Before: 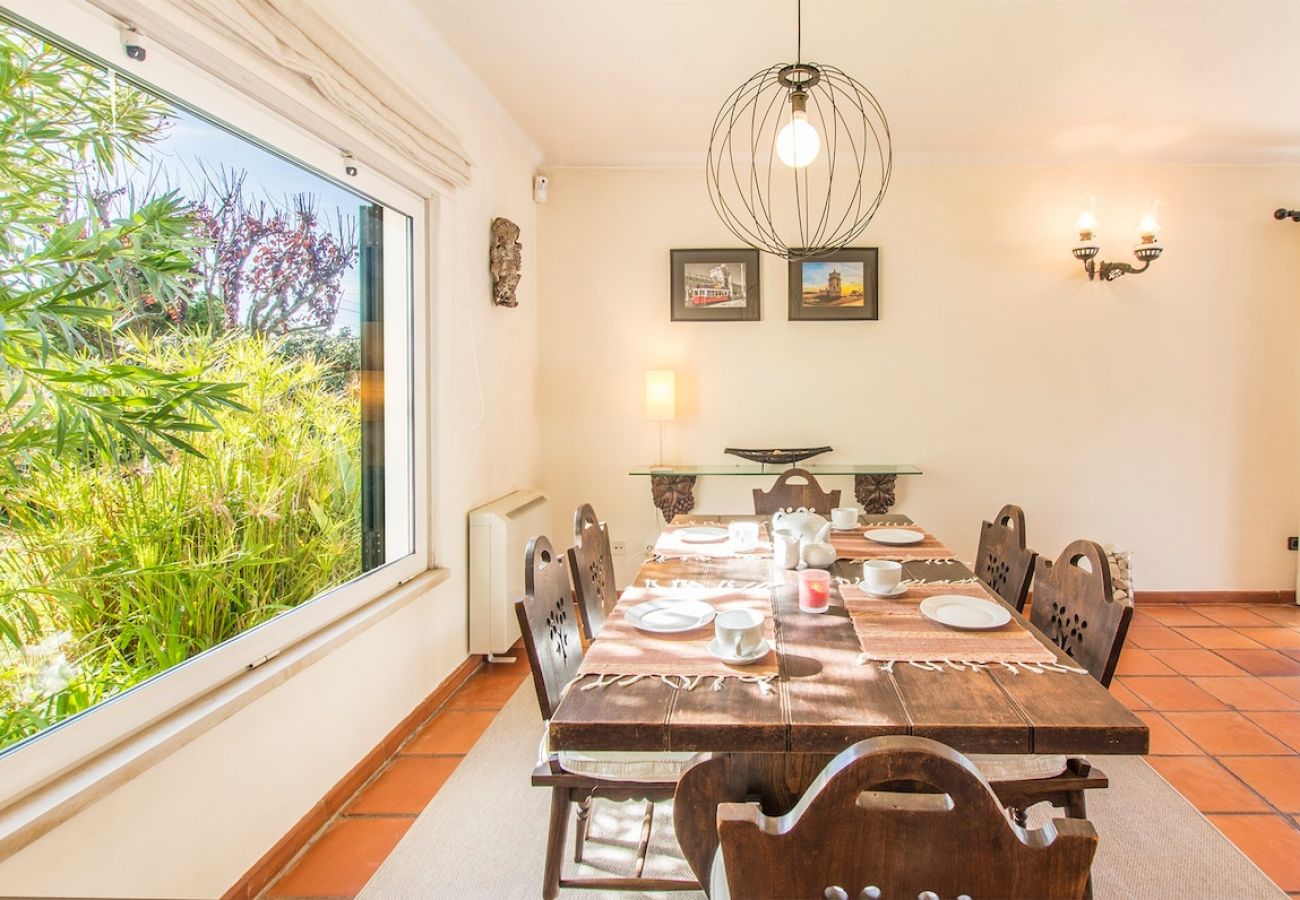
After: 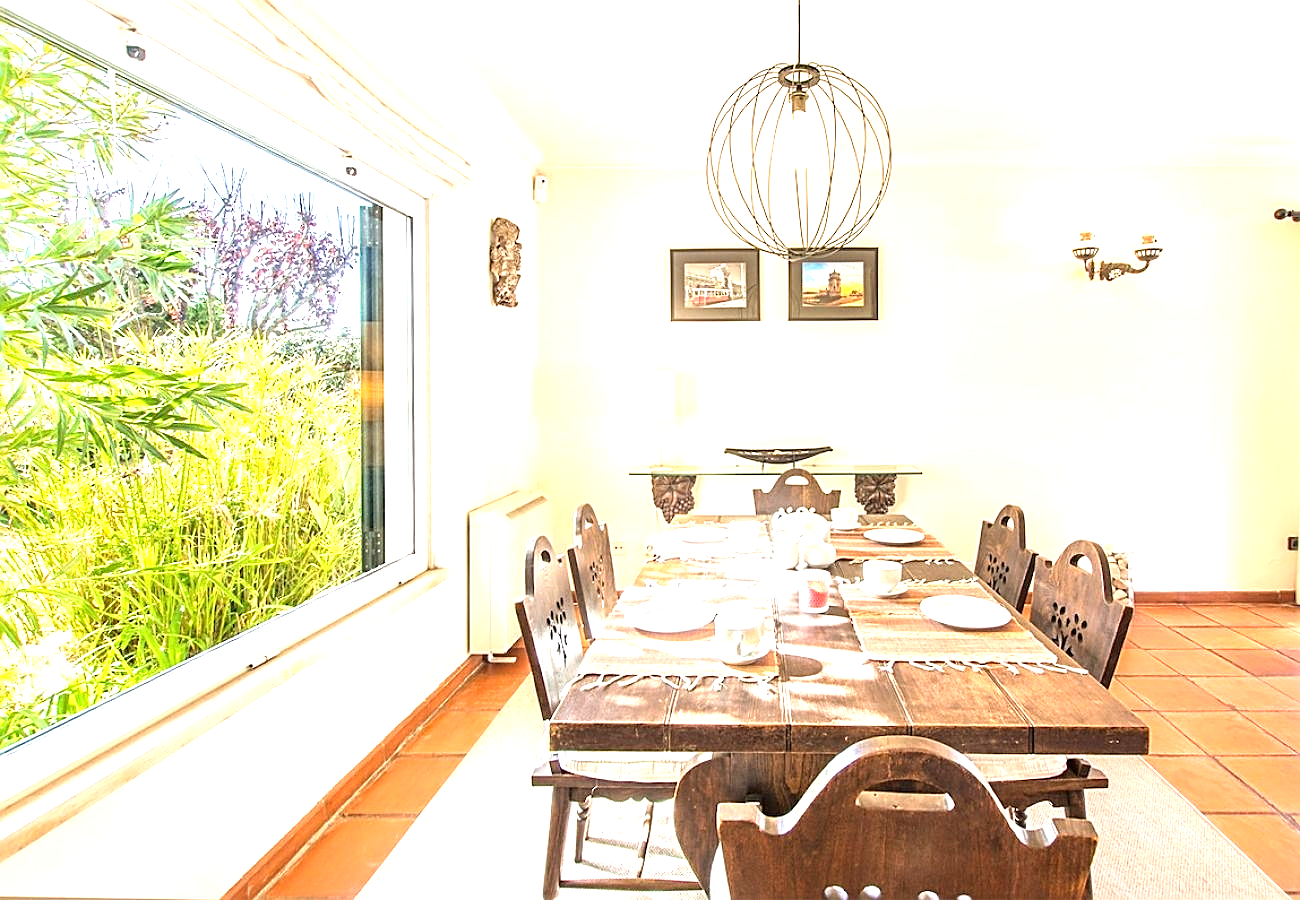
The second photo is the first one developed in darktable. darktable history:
sharpen: amount 0.734
exposure: black level correction 0, exposure 1.105 EV, compensate highlight preservation false
tone equalizer: on, module defaults
